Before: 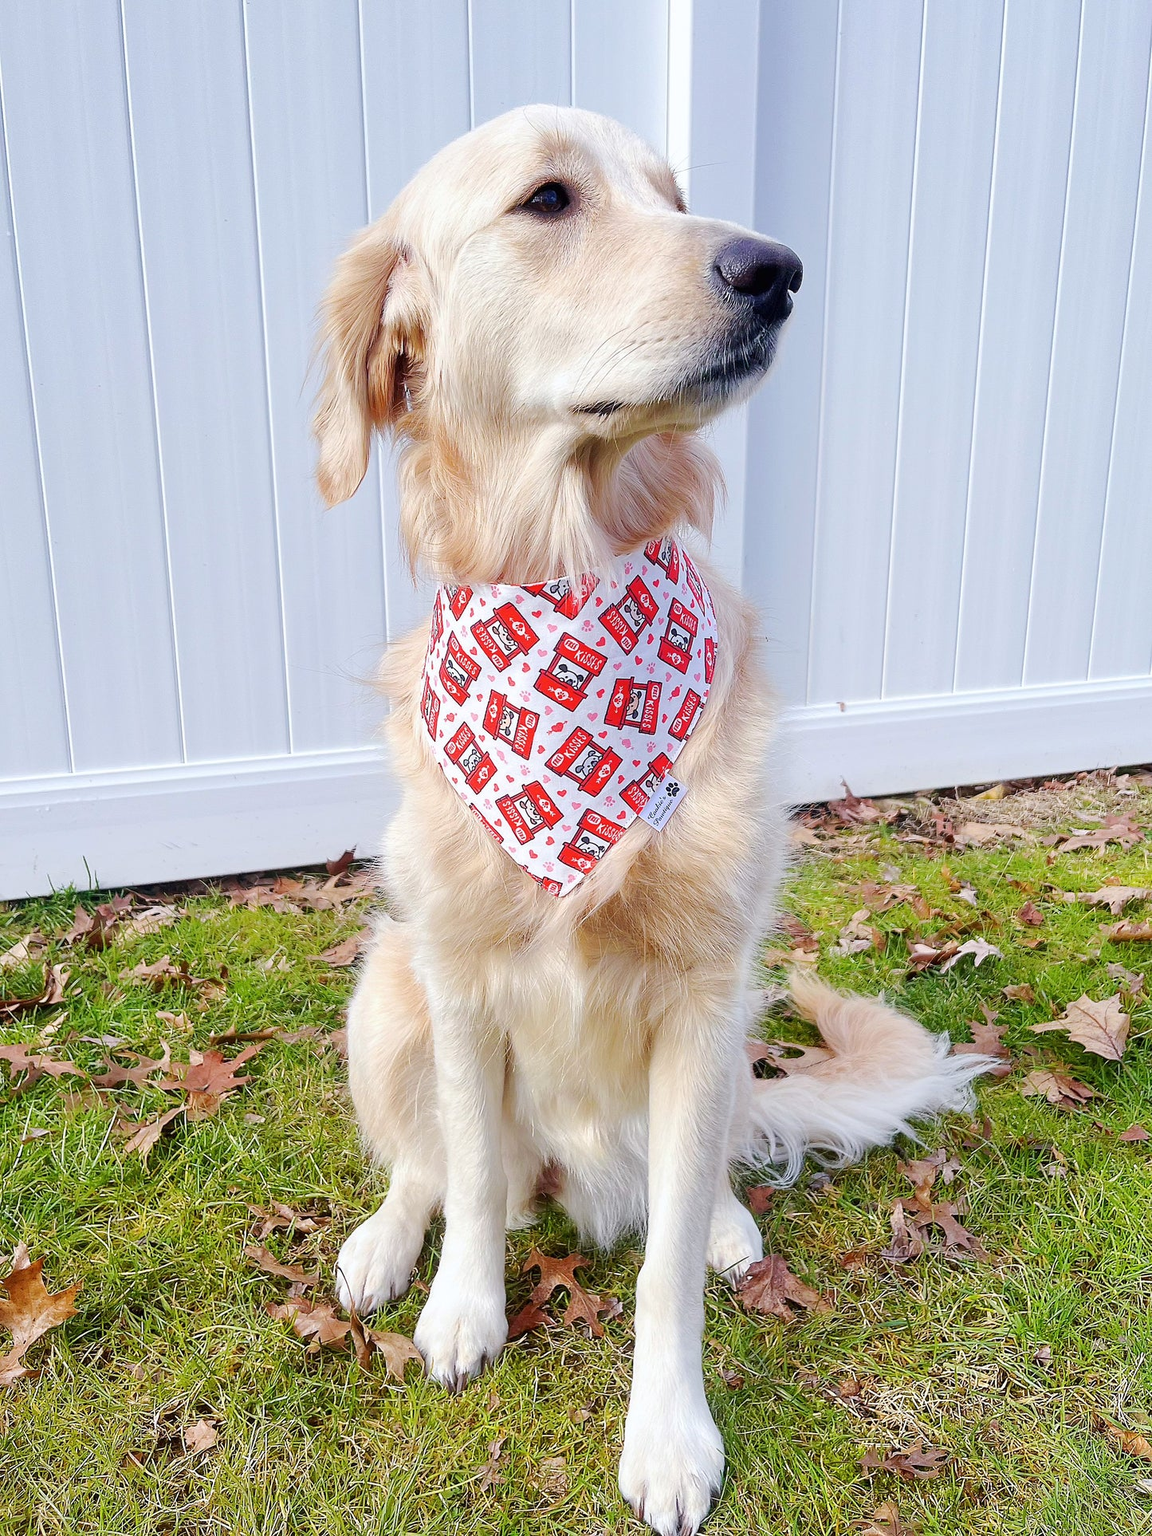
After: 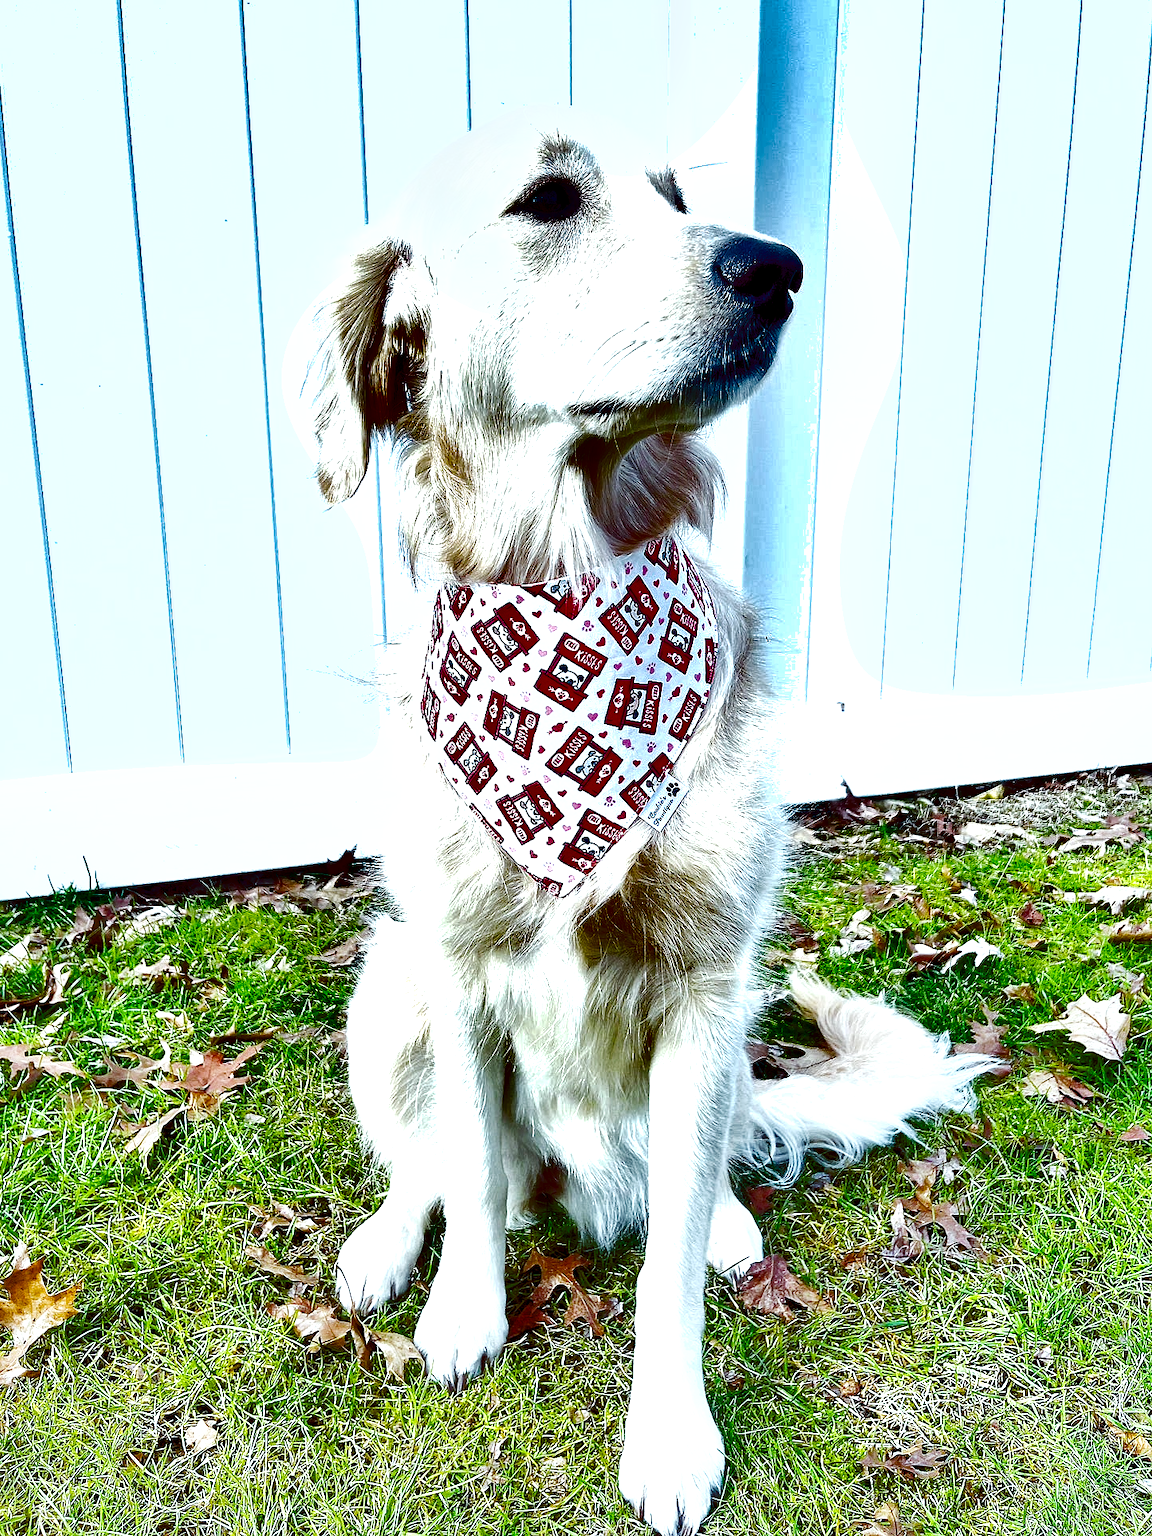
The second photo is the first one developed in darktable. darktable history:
local contrast: mode bilateral grid, contrast 100, coarseness 100, detail 165%, midtone range 0.2
color balance rgb: shadows lift › luminance -7.7%, shadows lift › chroma 2.13%, shadows lift › hue 200.79°, power › luminance -7.77%, power › chroma 2.27%, power › hue 220.69°, highlights gain › luminance 15.15%, highlights gain › chroma 4%, highlights gain › hue 209.35°, global offset › luminance -0.21%, global offset › chroma 0.27%, perceptual saturation grading › global saturation 24.42%, perceptual saturation grading › highlights -24.42%, perceptual saturation grading › mid-tones 24.42%, perceptual saturation grading › shadows 40%, perceptual brilliance grading › global brilliance -5%, perceptual brilliance grading › highlights 24.42%, perceptual brilliance grading › mid-tones 7%, perceptual brilliance grading › shadows -5%
shadows and highlights: shadows 24.5, highlights -78.15, soften with gaussian
base curve: curves: ch0 [(0, 0) (0.204, 0.334) (0.55, 0.733) (1, 1)], preserve colors none
